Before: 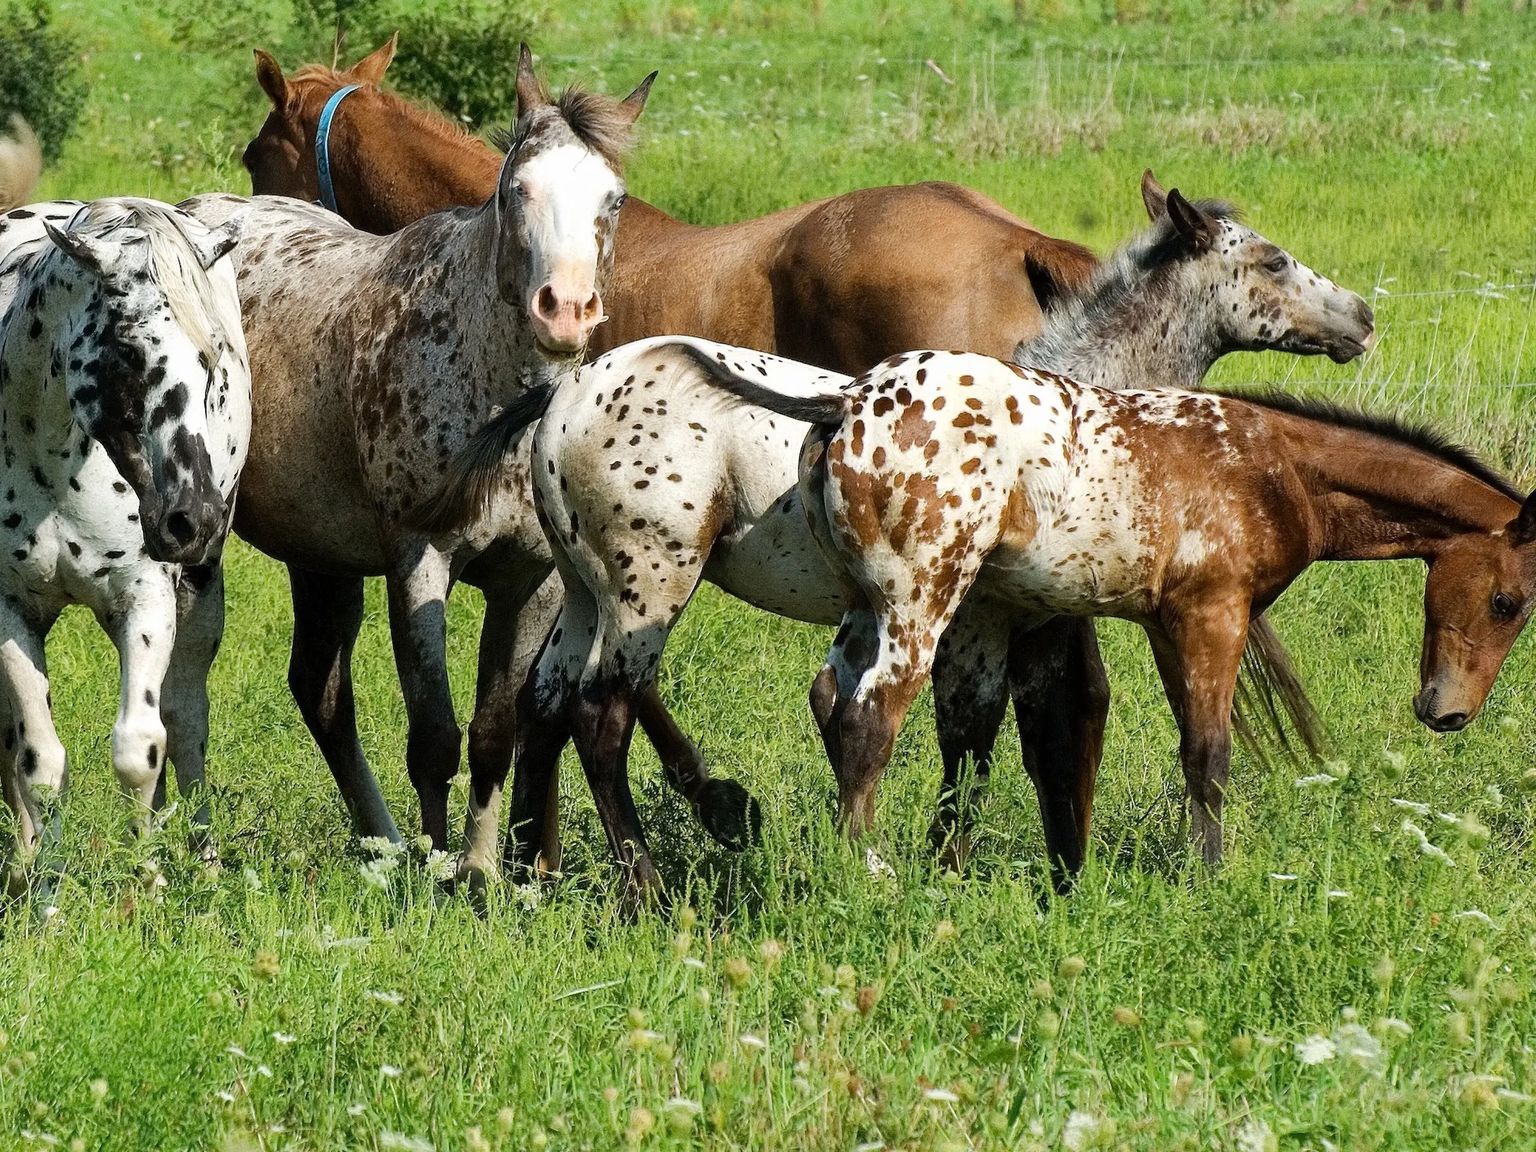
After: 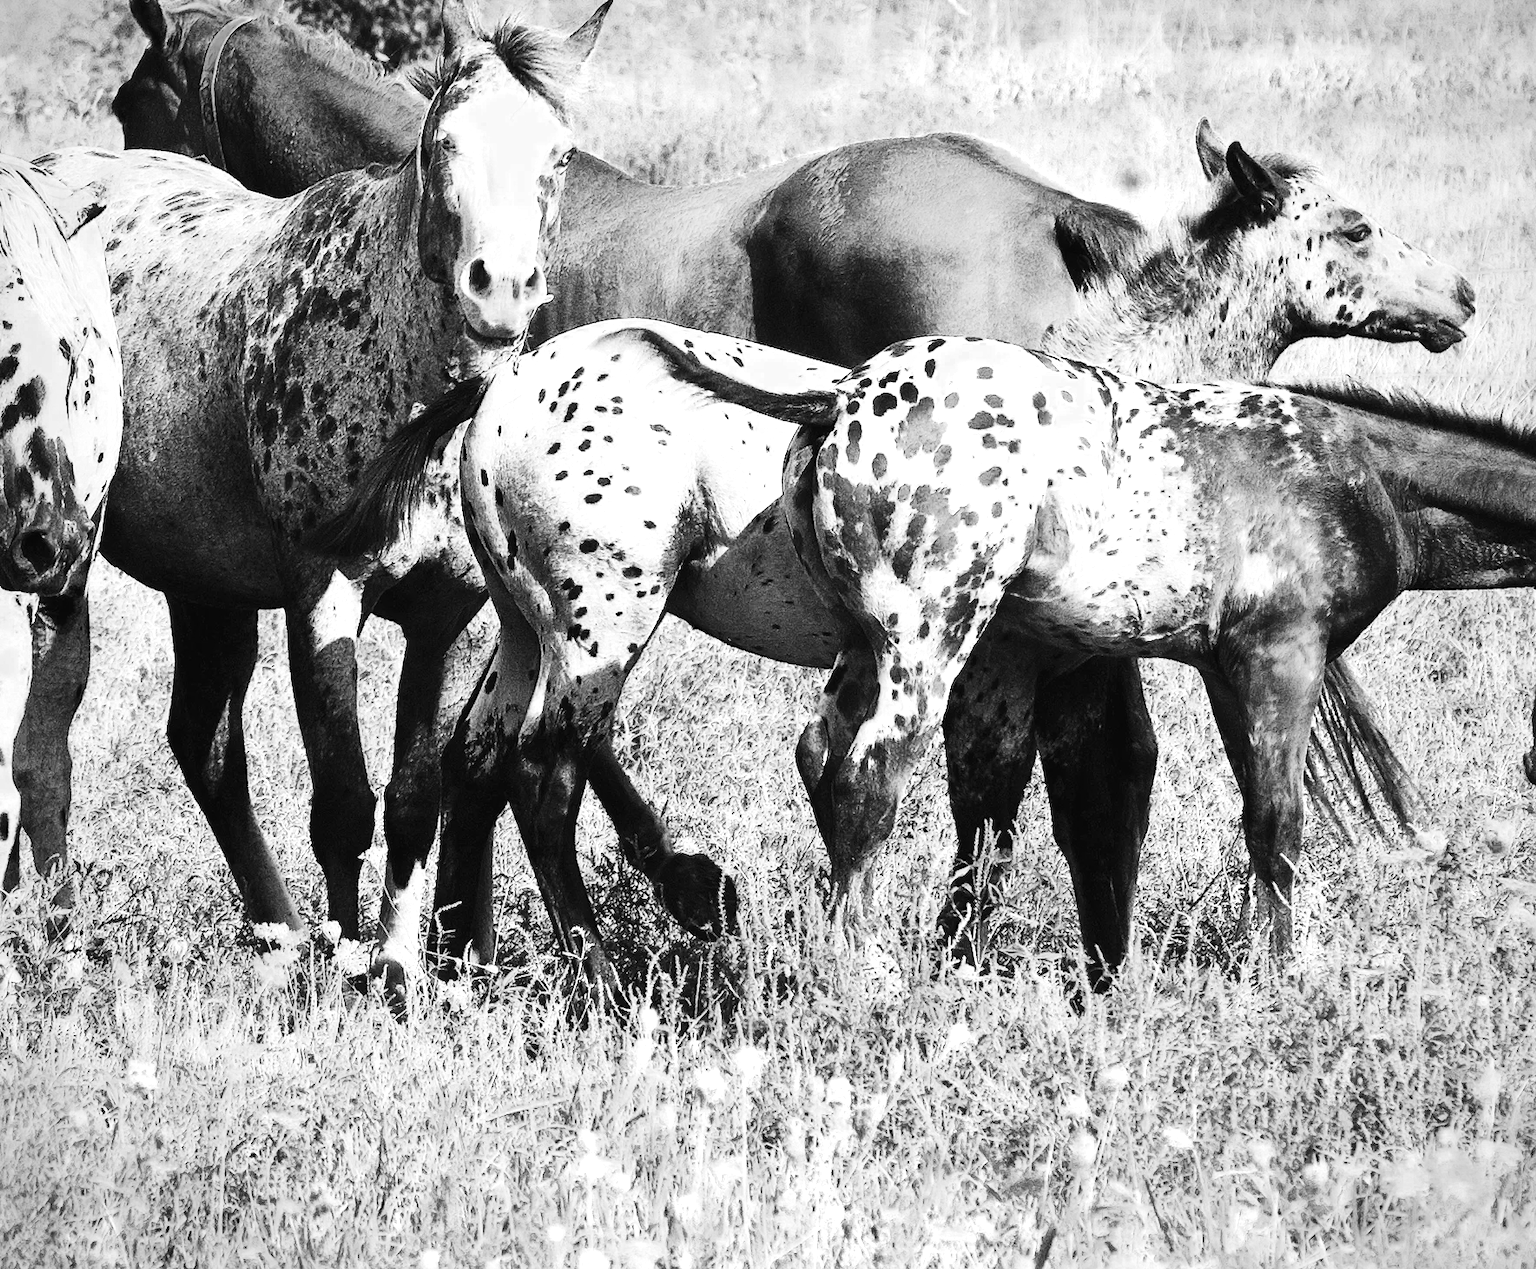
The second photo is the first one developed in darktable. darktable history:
exposure: black level correction -0.002, exposure 0.708 EV, compensate exposure bias true, compensate highlight preservation false
color zones: curves: ch0 [(0.002, 0.593) (0.143, 0.417) (0.285, 0.541) (0.455, 0.289) (0.608, 0.327) (0.727, 0.283) (0.869, 0.571) (1, 0.603)]; ch1 [(0, 0) (0.143, 0) (0.286, 0) (0.429, 0) (0.571, 0) (0.714, 0) (0.857, 0)]
contrast brightness saturation: contrast 0.396, brightness 0.097, saturation 0.205
crop: left 9.766%, top 6.248%, right 7.275%, bottom 2.367%
color correction: highlights a* -0.659, highlights b* -8.9
vignetting: fall-off radius 94.96%
